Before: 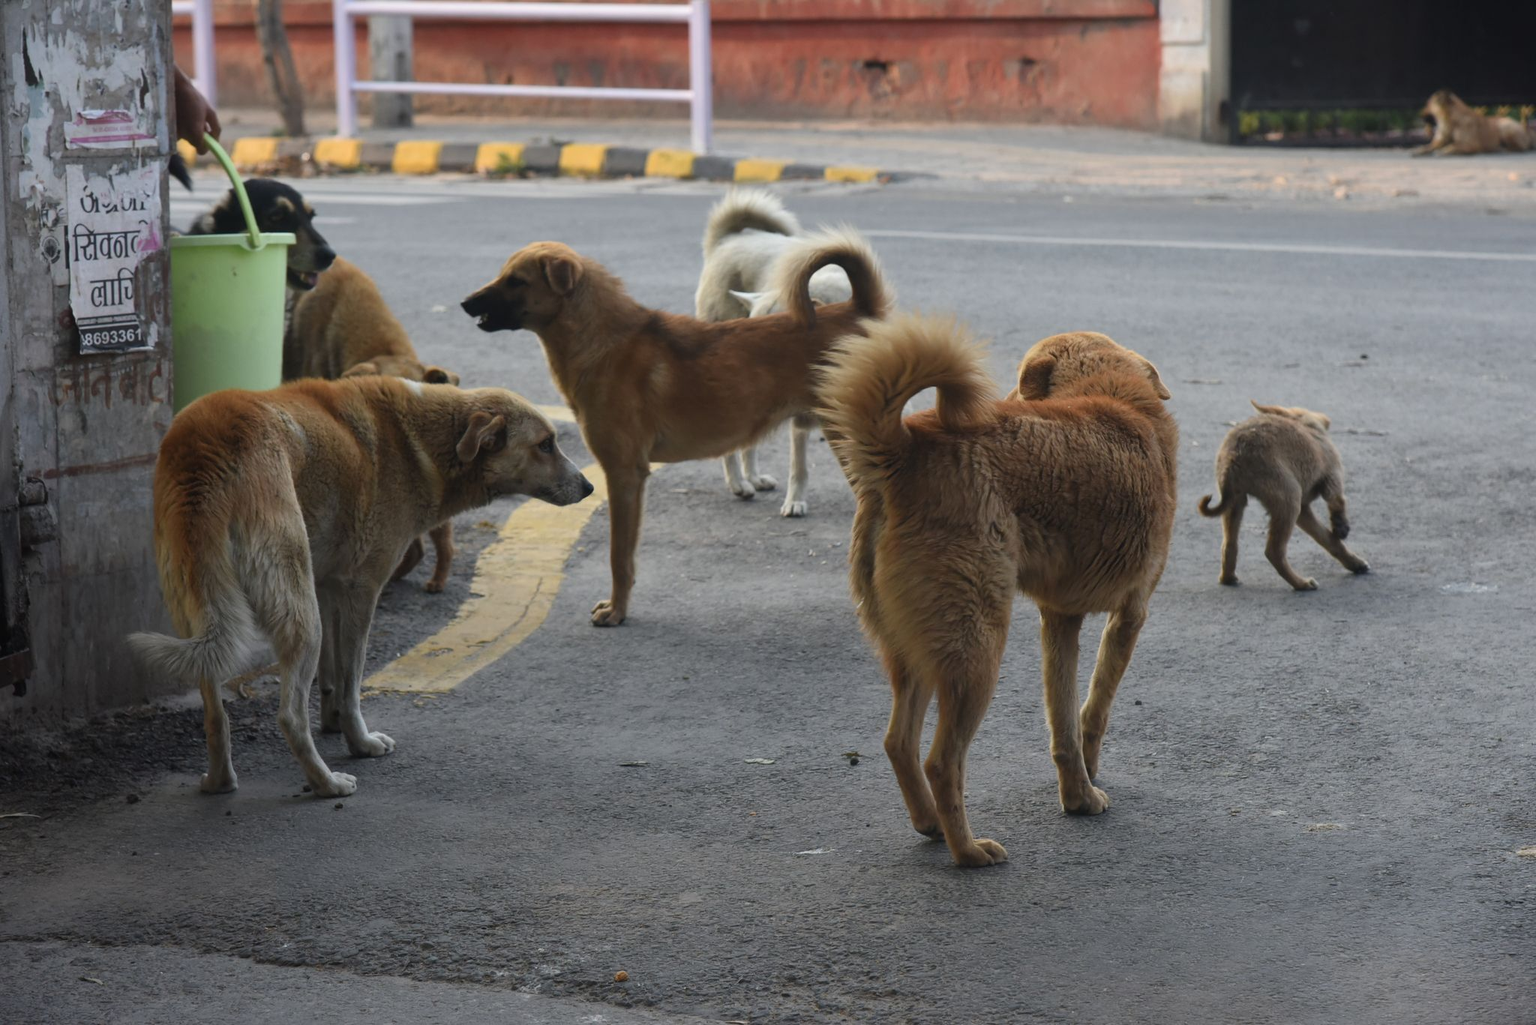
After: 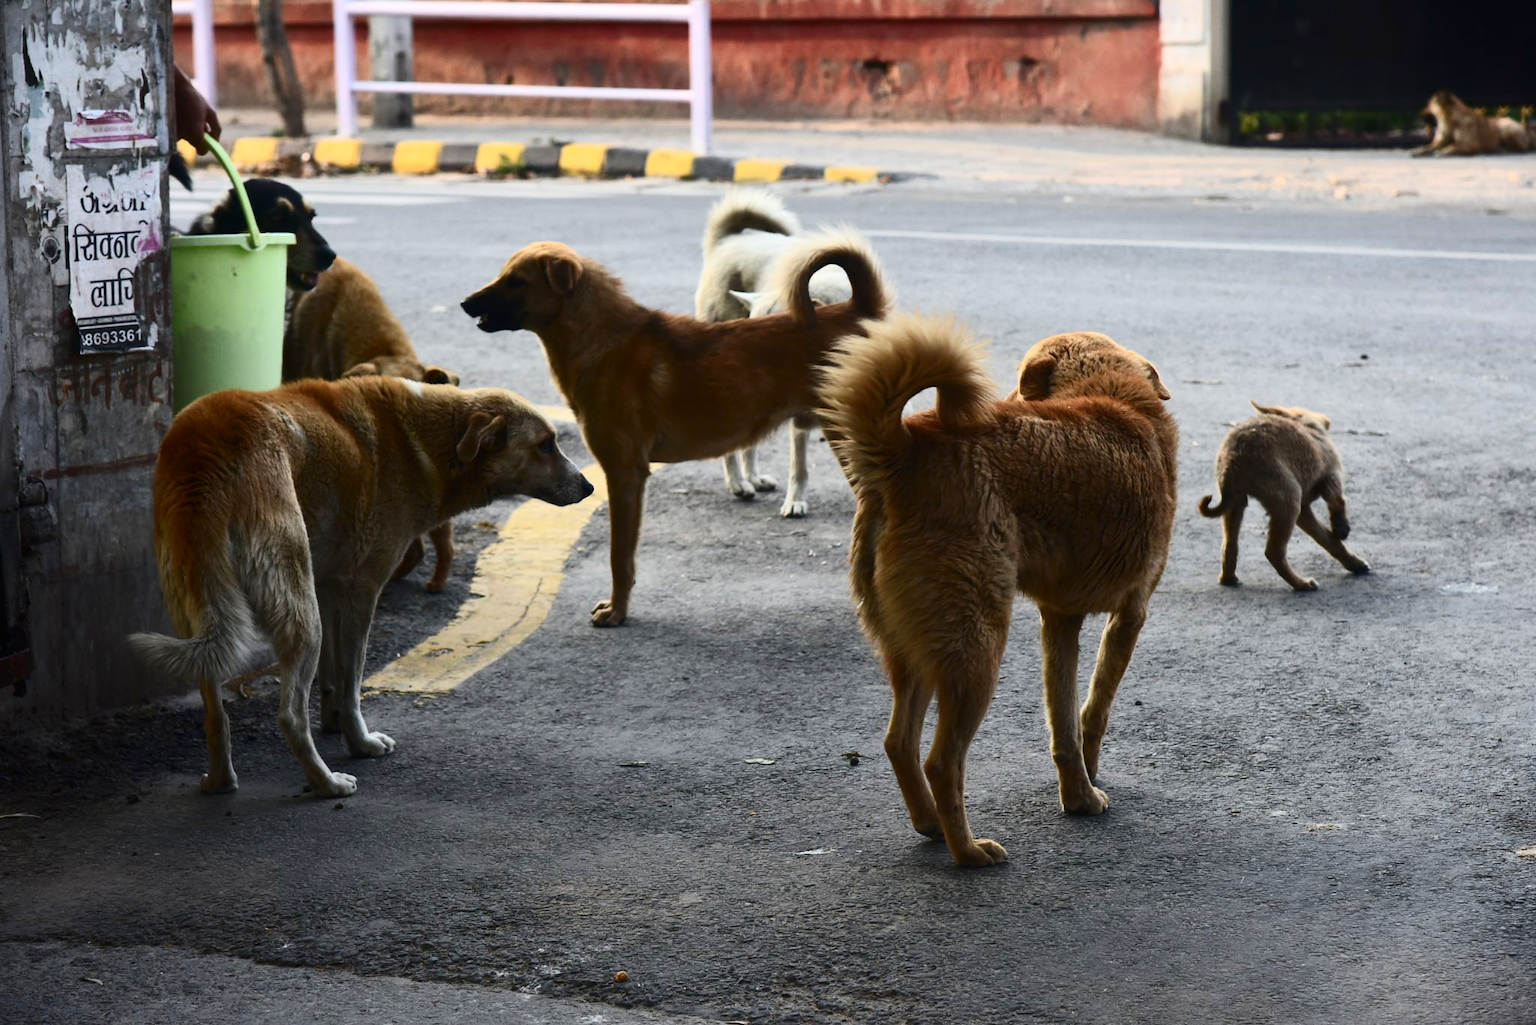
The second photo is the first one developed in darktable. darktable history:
tone equalizer: smoothing diameter 24.79%, edges refinement/feathering 5.89, preserve details guided filter
contrast brightness saturation: contrast 0.408, brightness 0.045, saturation 0.251
